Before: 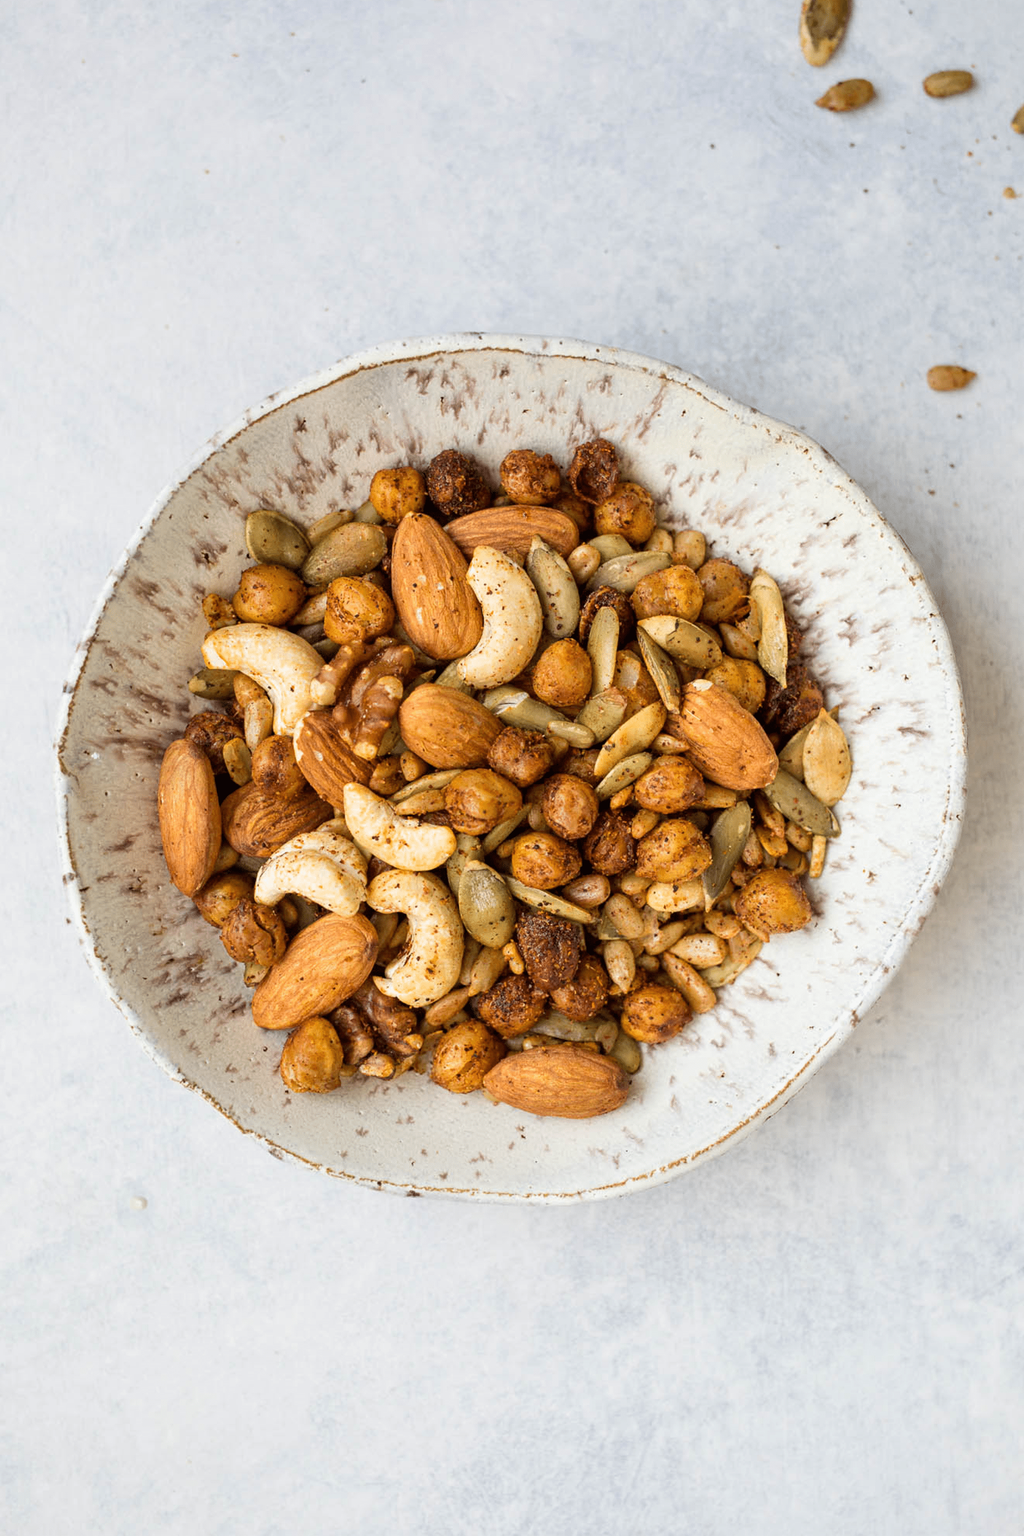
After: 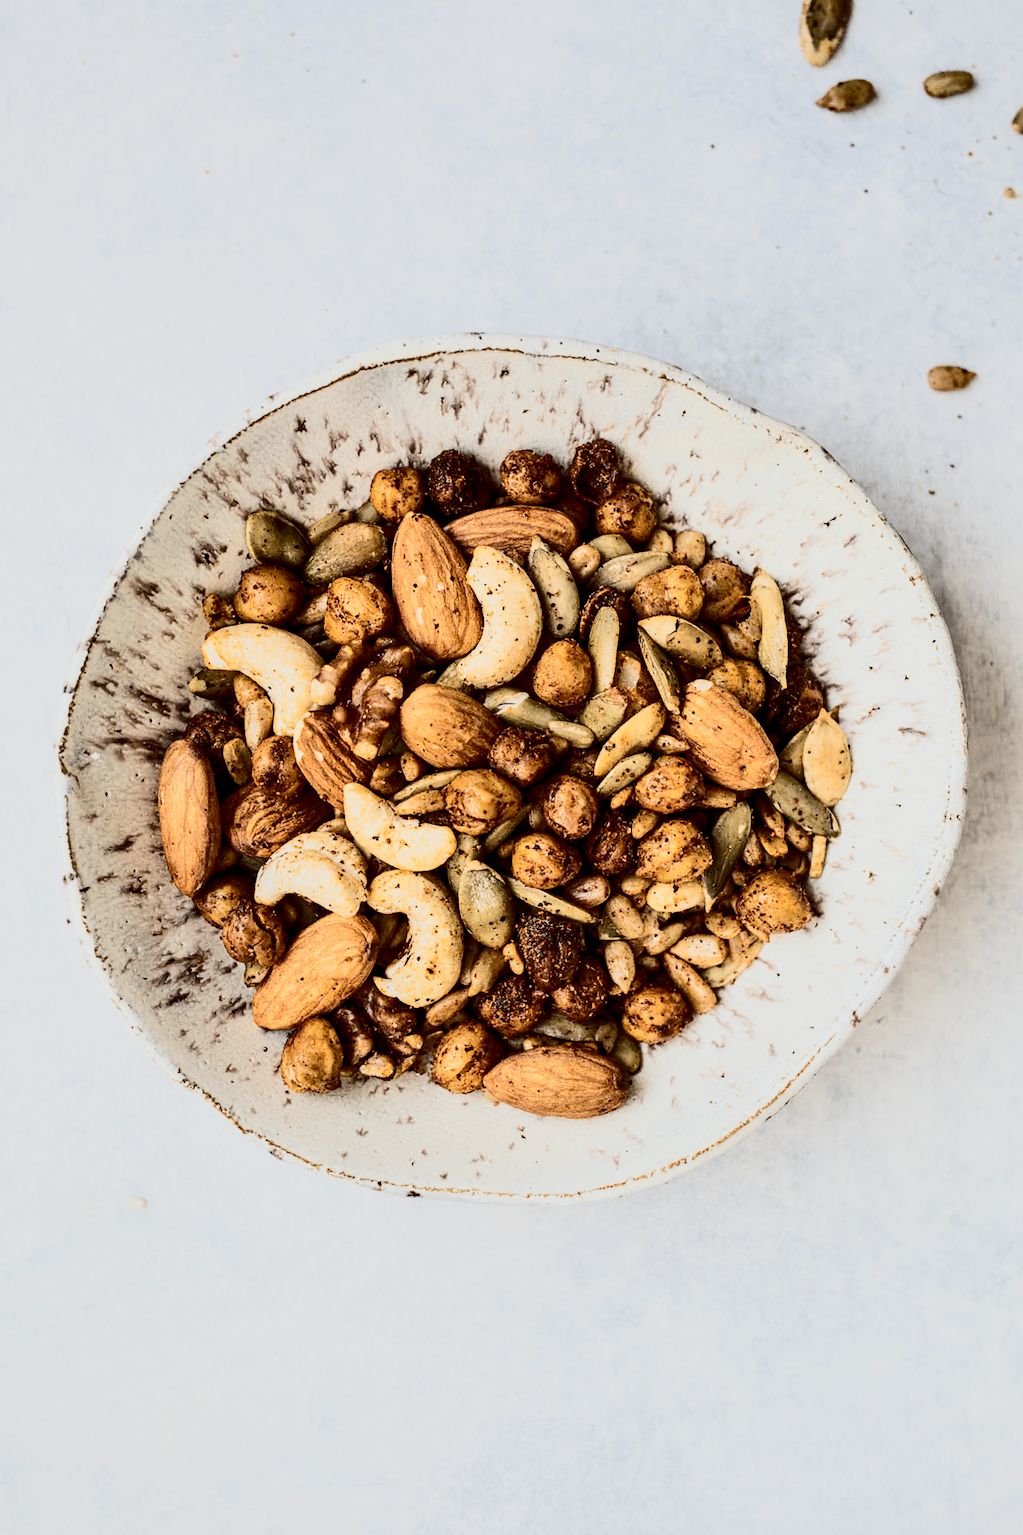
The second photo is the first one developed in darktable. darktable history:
local contrast: highlights 84%, shadows 83%
shadows and highlights: radius 122.49, shadows 21.43, white point adjustment -9.61, highlights -15.99, soften with gaussian
contrast brightness saturation: contrast 0.509, saturation -0.102
